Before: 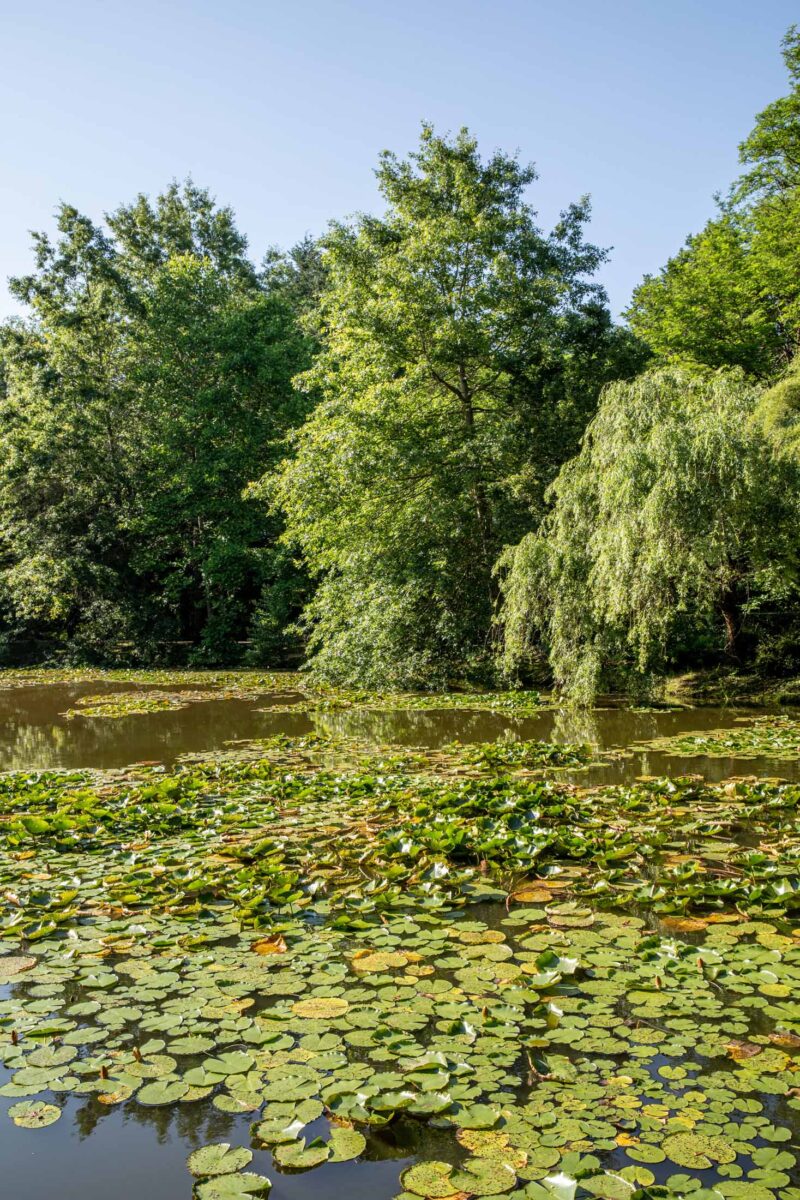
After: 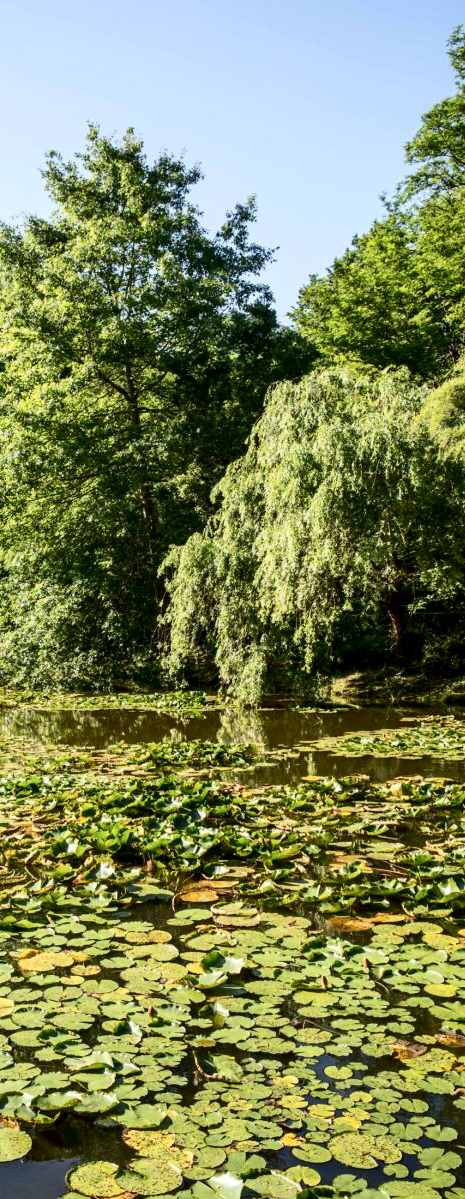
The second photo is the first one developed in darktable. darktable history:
contrast brightness saturation: contrast 0.29
crop: left 41.851%
